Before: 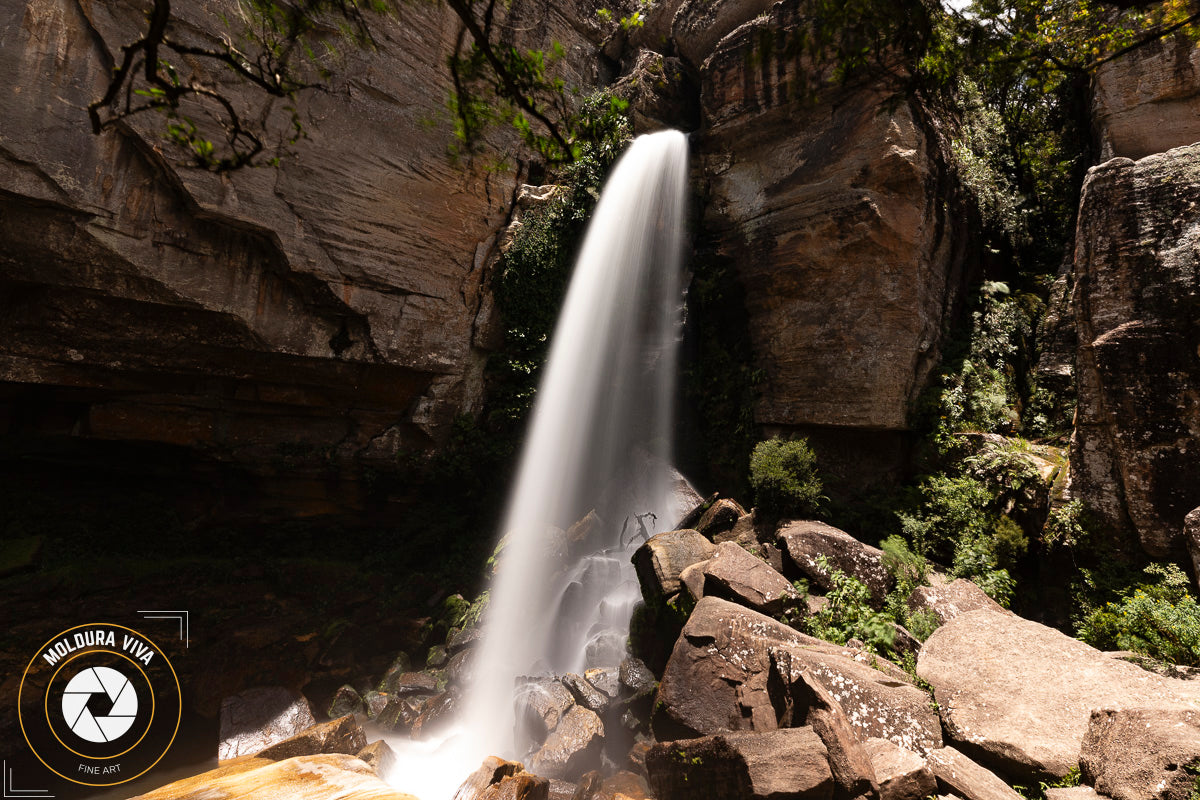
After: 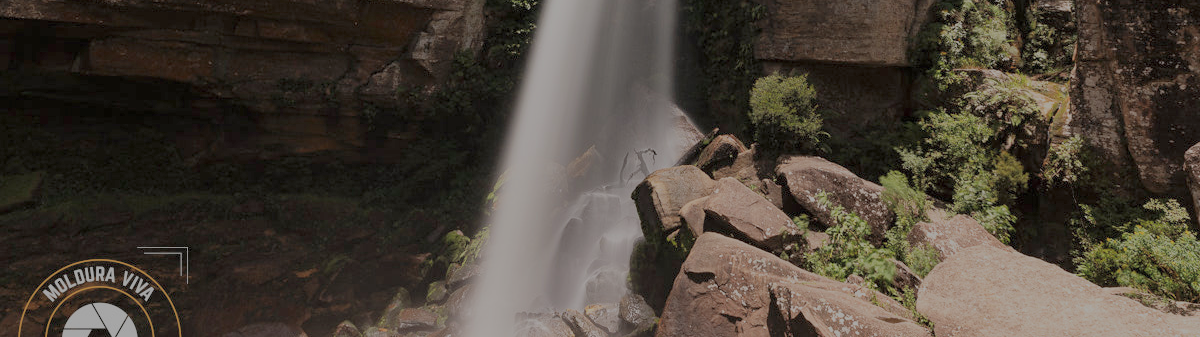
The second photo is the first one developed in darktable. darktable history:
filmic rgb: black relative exposure -15.89 EV, white relative exposure 7.99 EV, threshold 5.98 EV, hardness 4.16, latitude 49.69%, contrast 0.512, enable highlight reconstruction true
crop: top 45.614%, bottom 12.163%
